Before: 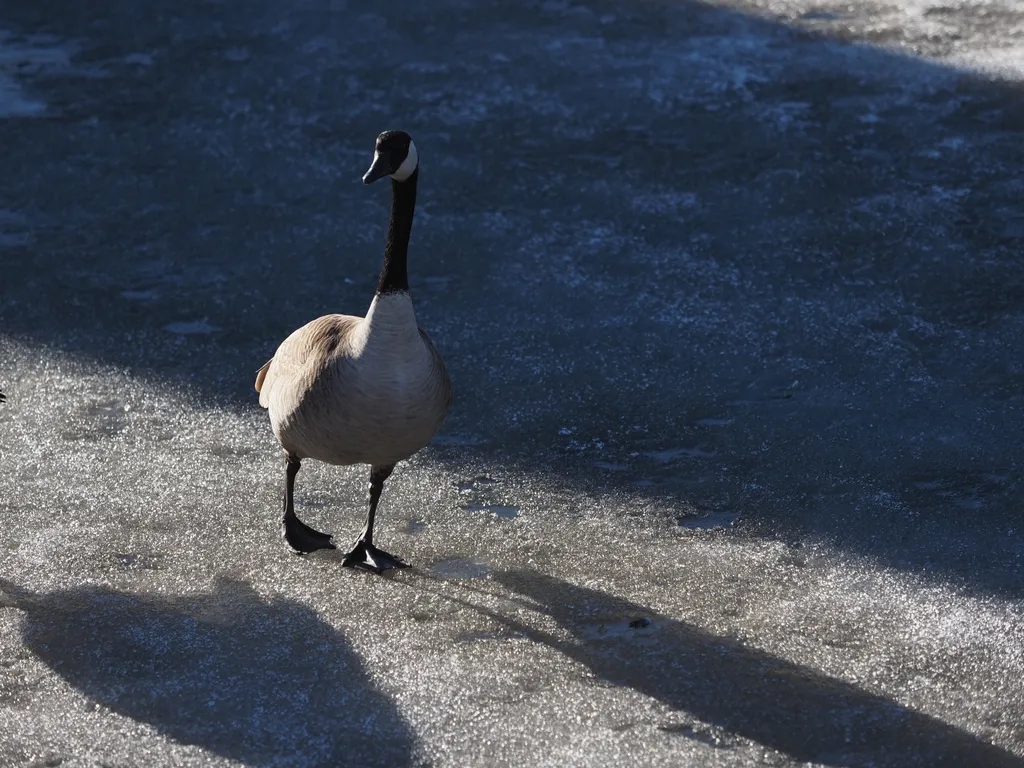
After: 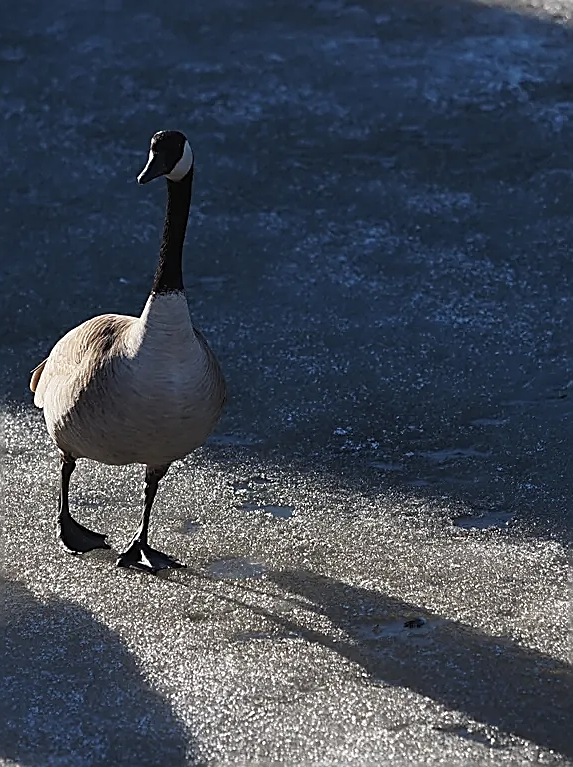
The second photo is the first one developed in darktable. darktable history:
sharpen: radius 1.688, amount 1.289
crop: left 21.993%, right 22.009%, bottom 0.004%
